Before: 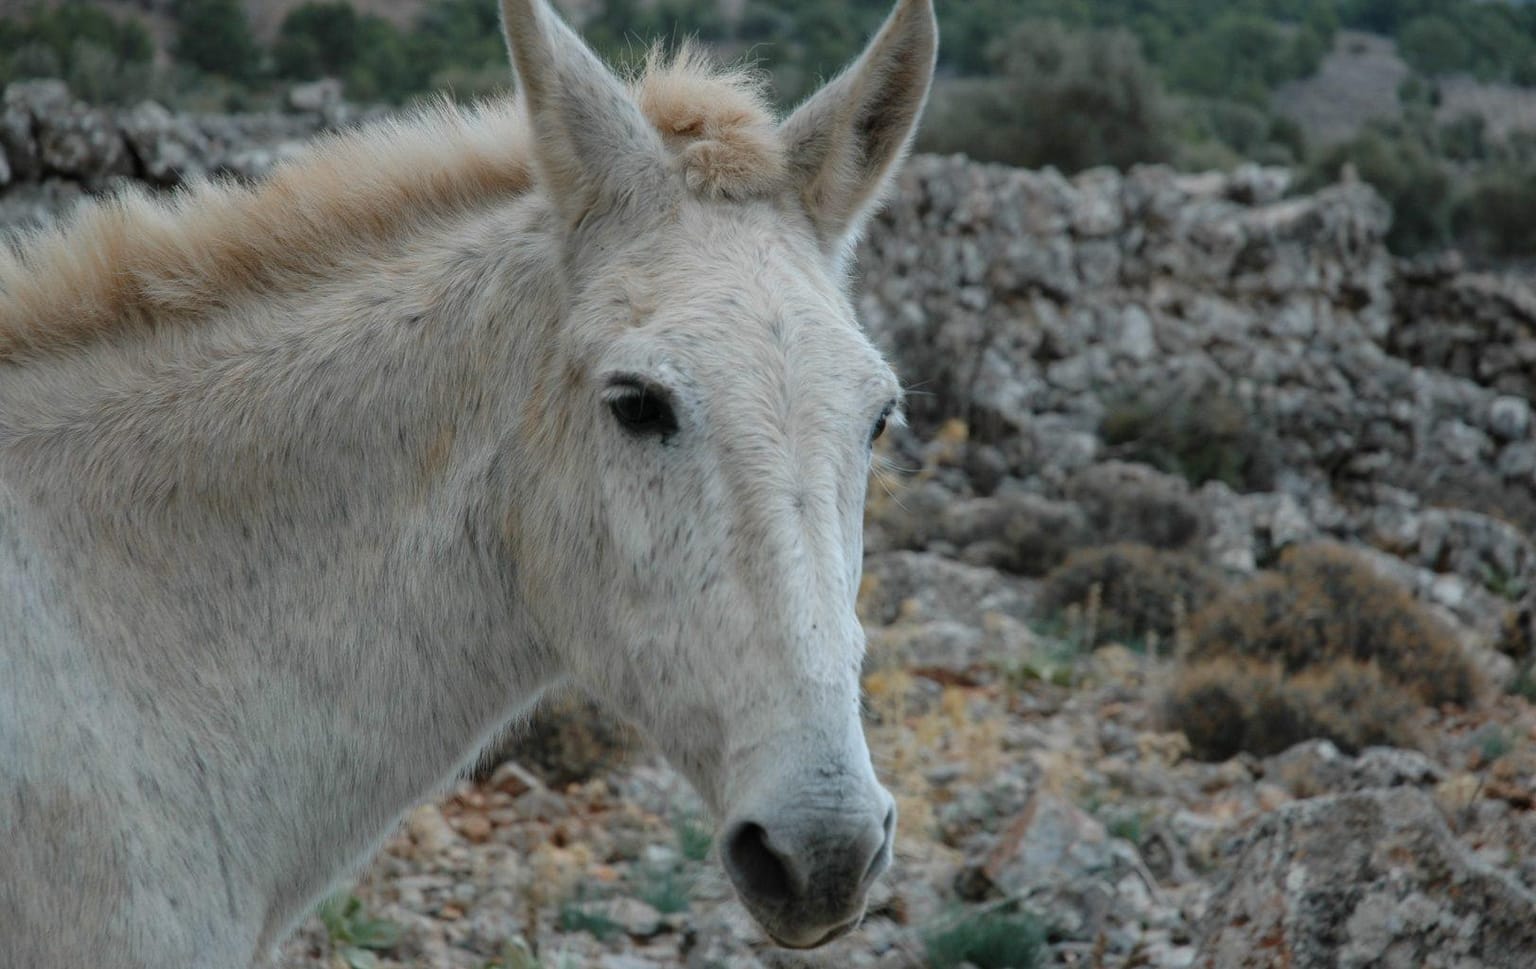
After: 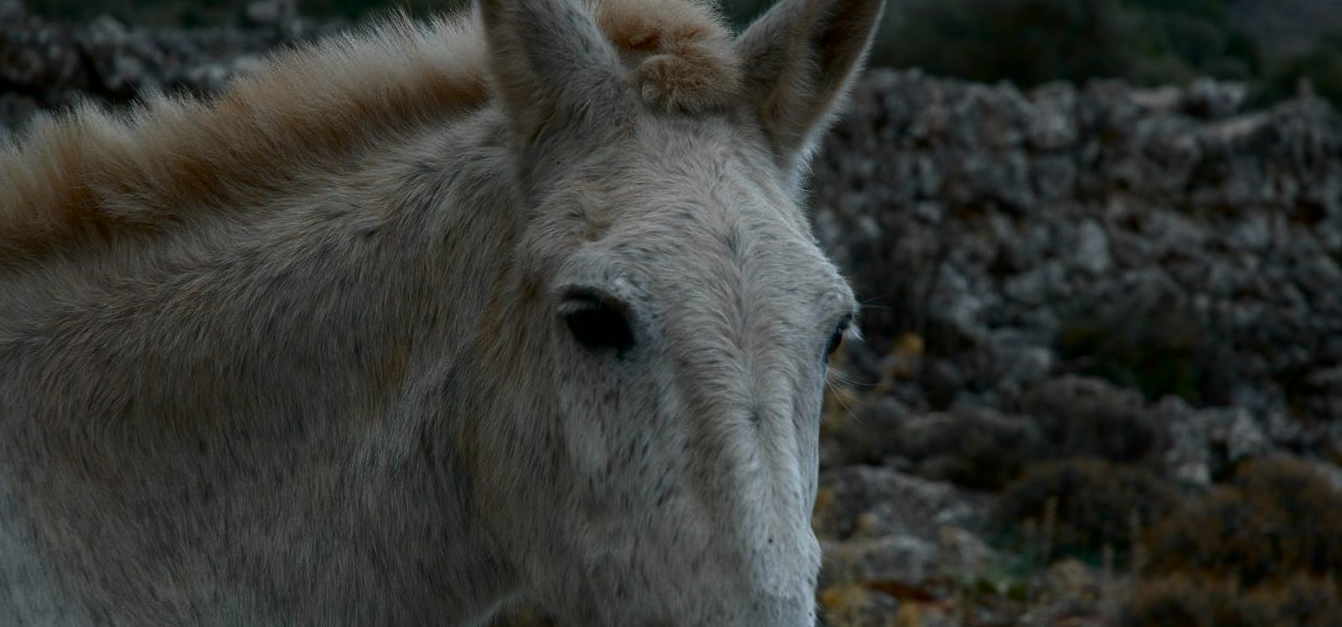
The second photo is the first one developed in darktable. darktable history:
crop: left 2.918%, top 8.966%, right 9.651%, bottom 26.273%
contrast brightness saturation: brightness -0.523
